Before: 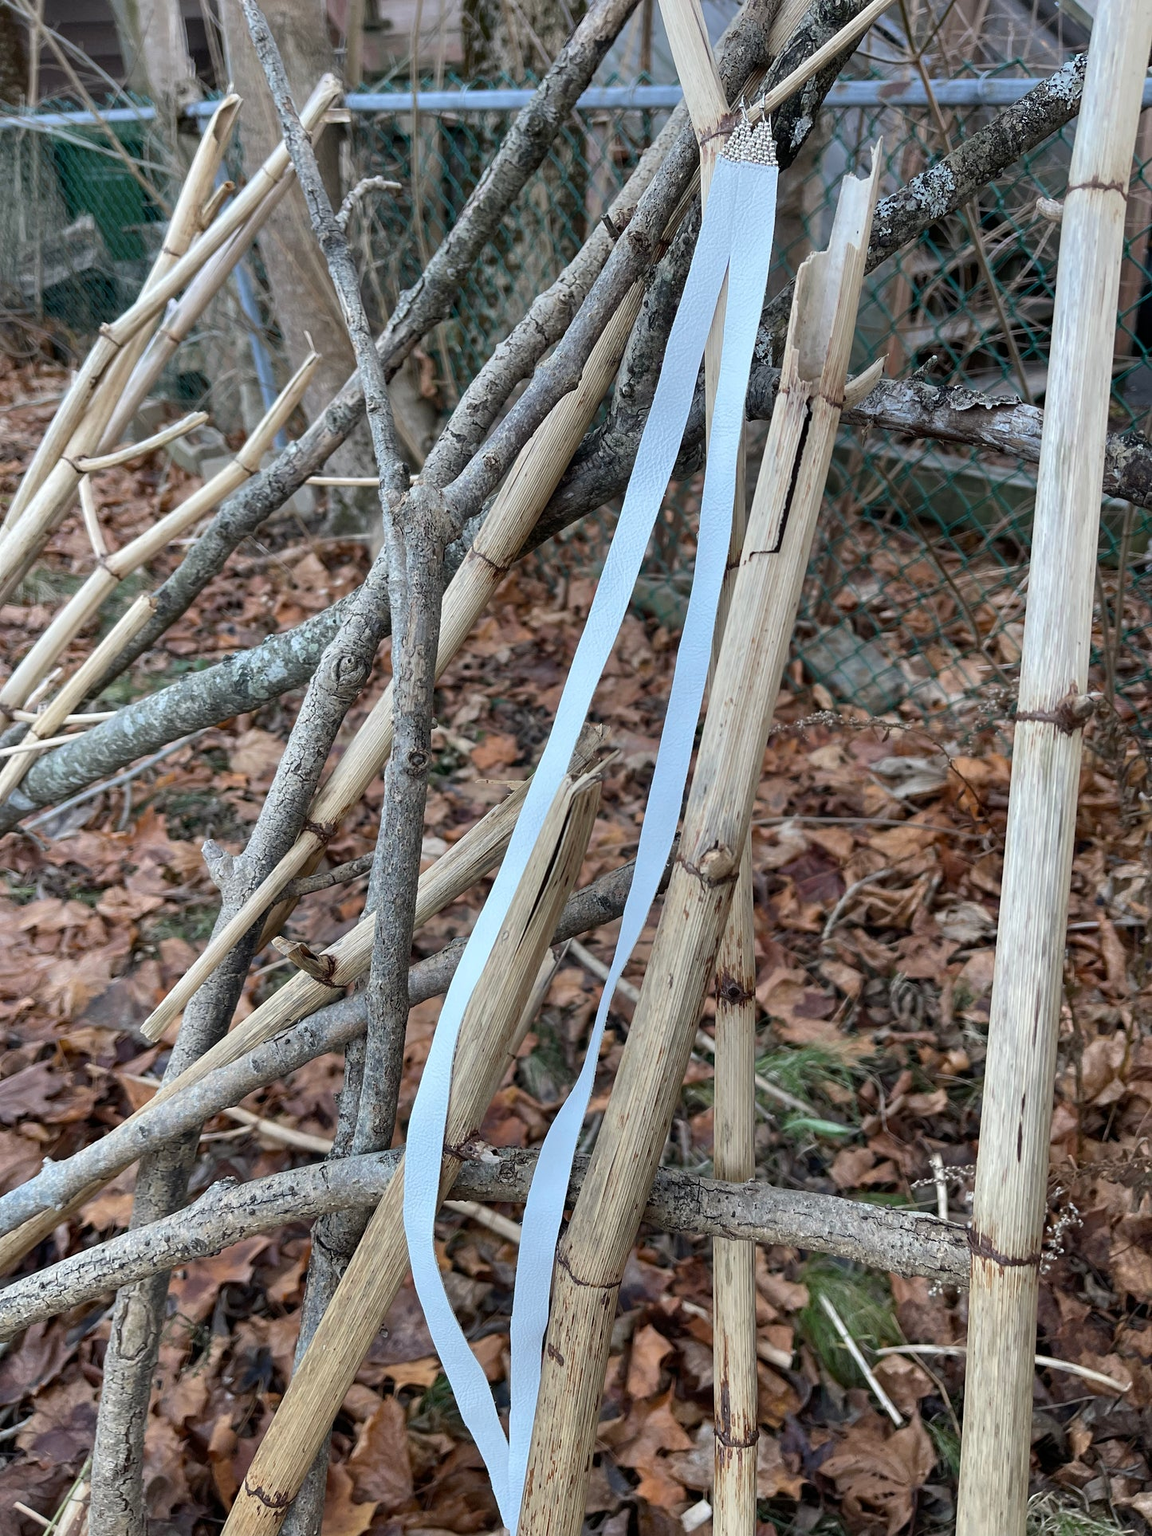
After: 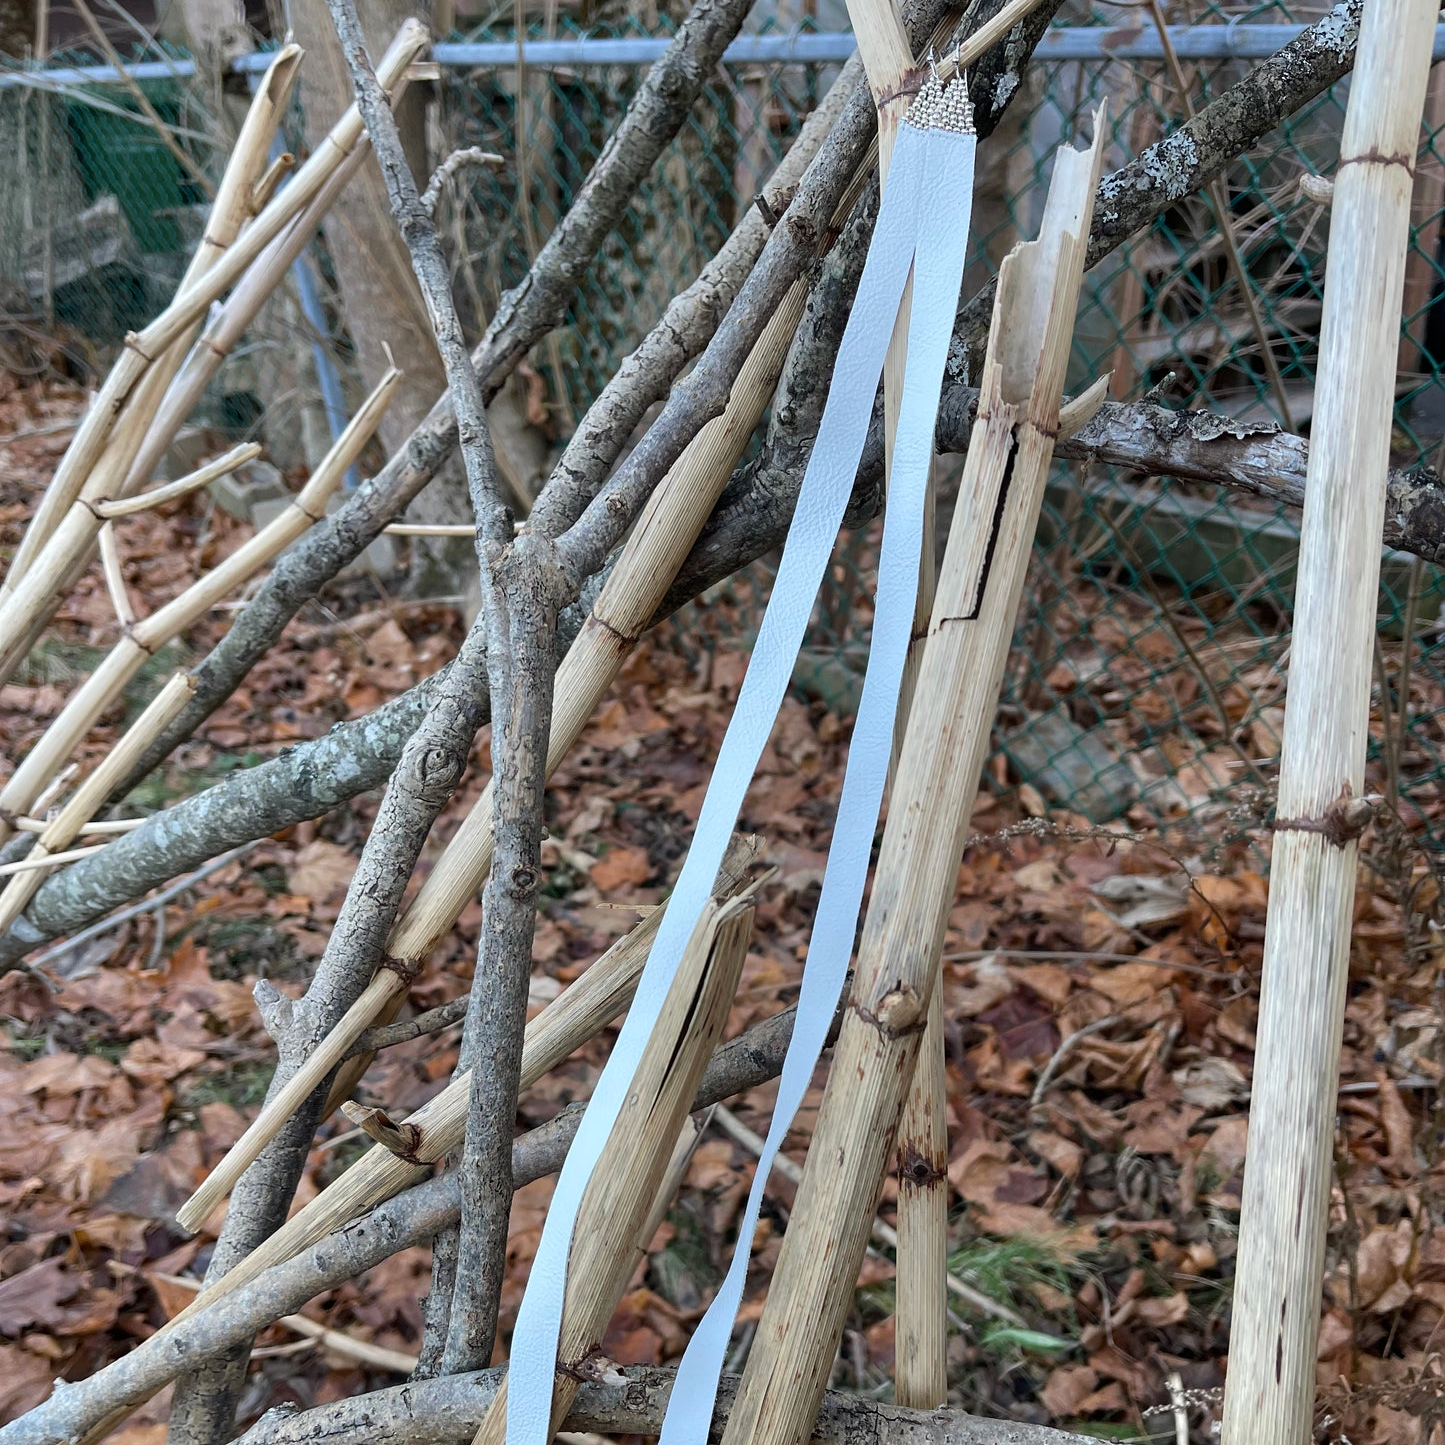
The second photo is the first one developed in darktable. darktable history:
crop: top 3.857%, bottom 21.132%
color balance rgb: shadows fall-off 101%, linear chroma grading › mid-tones 7.63%, perceptual saturation grading › mid-tones 11.68%, mask middle-gray fulcrum 22.45%, global vibrance 10.11%, saturation formula JzAzBz (2021)
